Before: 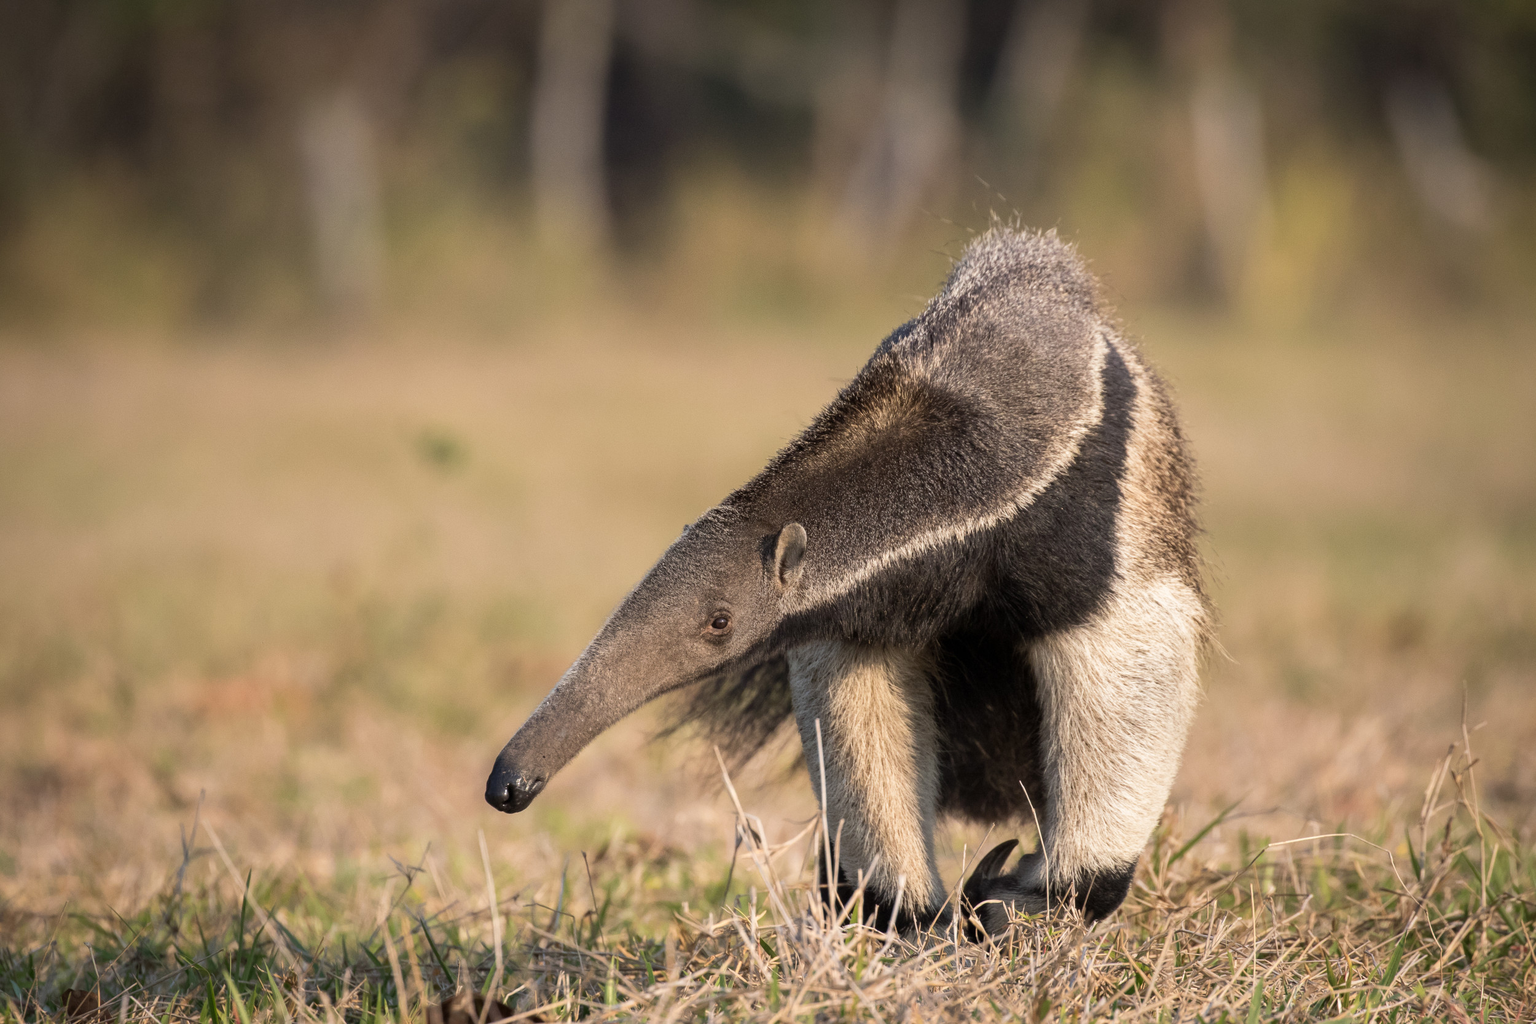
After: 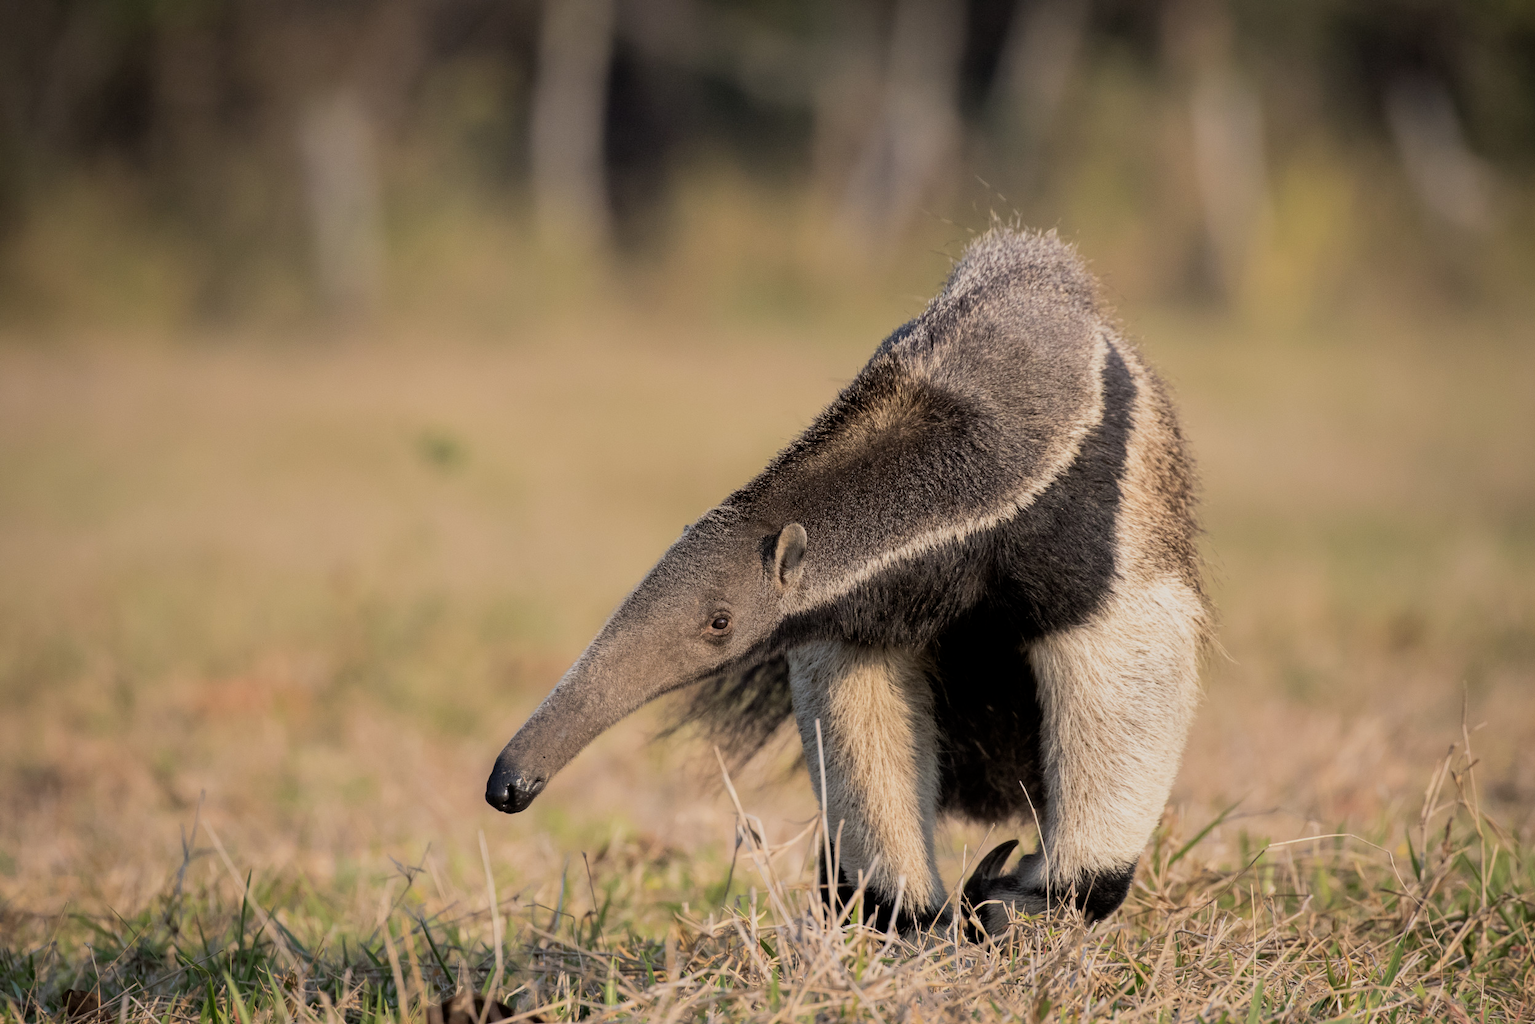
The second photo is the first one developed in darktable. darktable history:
filmic rgb: middle gray luminance 18.21%, black relative exposure -9.02 EV, white relative exposure 3.75 EV, target black luminance 0%, hardness 4.82, latitude 68.08%, contrast 0.958, highlights saturation mix 18.86%, shadows ↔ highlights balance 20.83%, color science v6 (2022)
